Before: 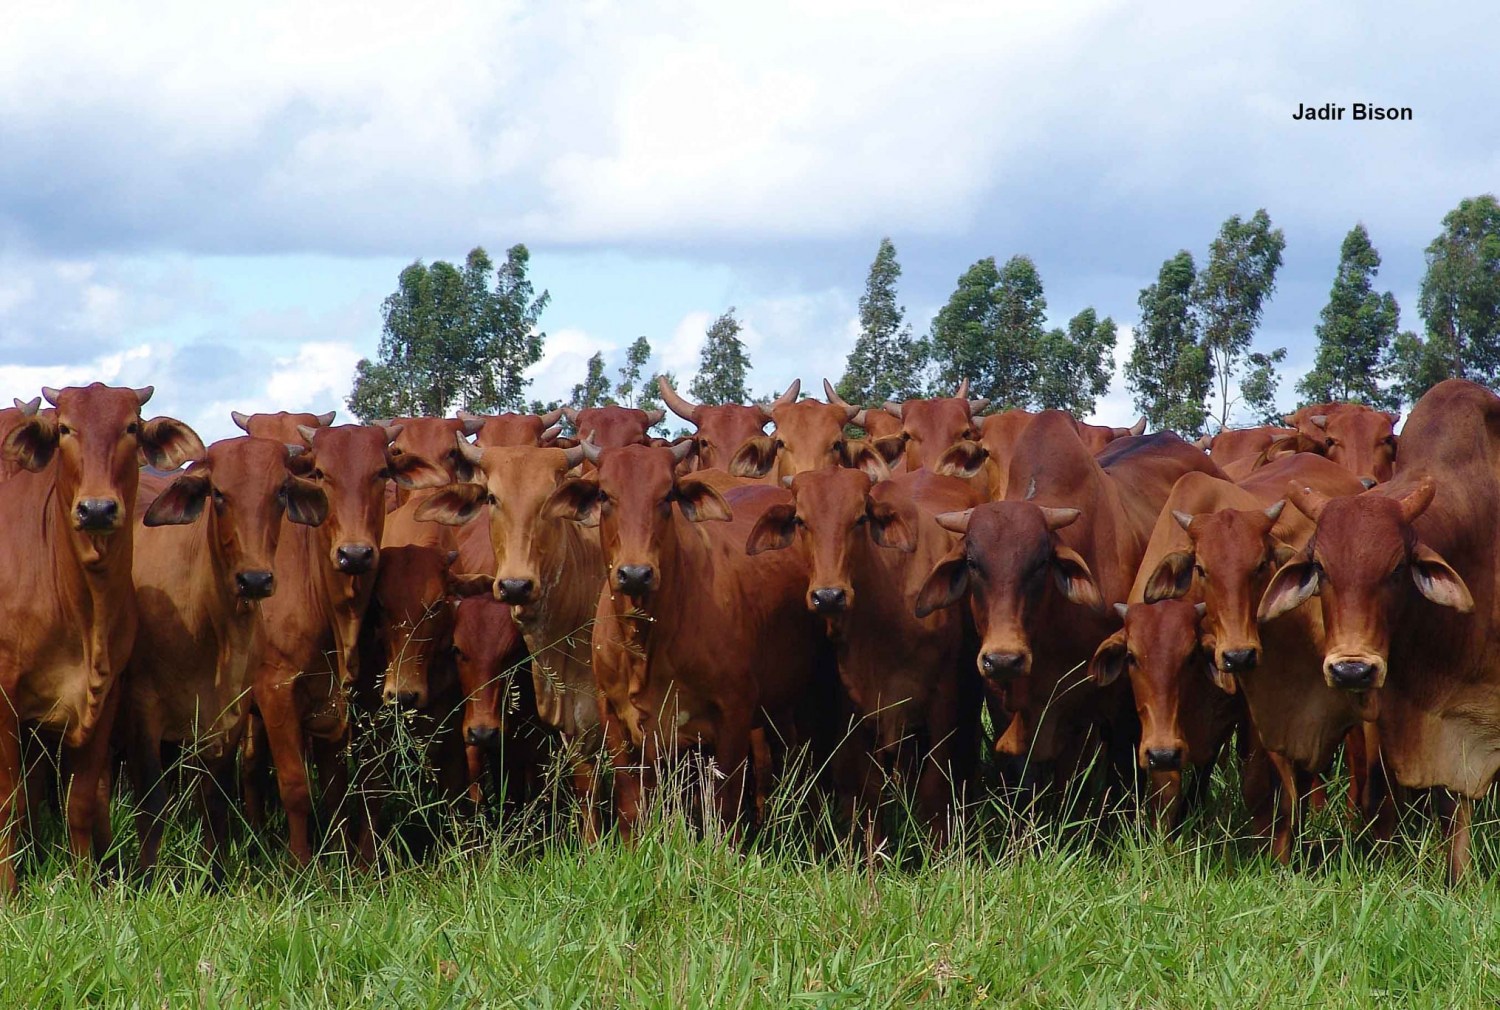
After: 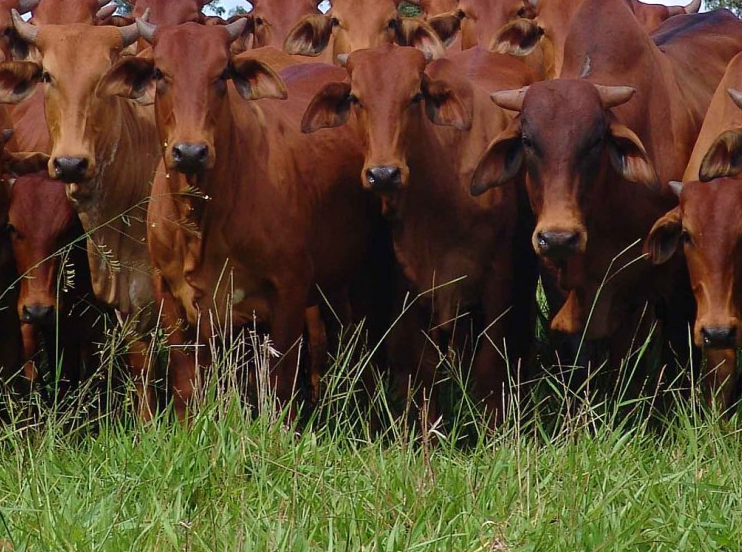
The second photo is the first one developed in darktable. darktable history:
crop: left 29.672%, top 41.786%, right 20.851%, bottom 3.487%
white balance: red 1.009, blue 1.027
